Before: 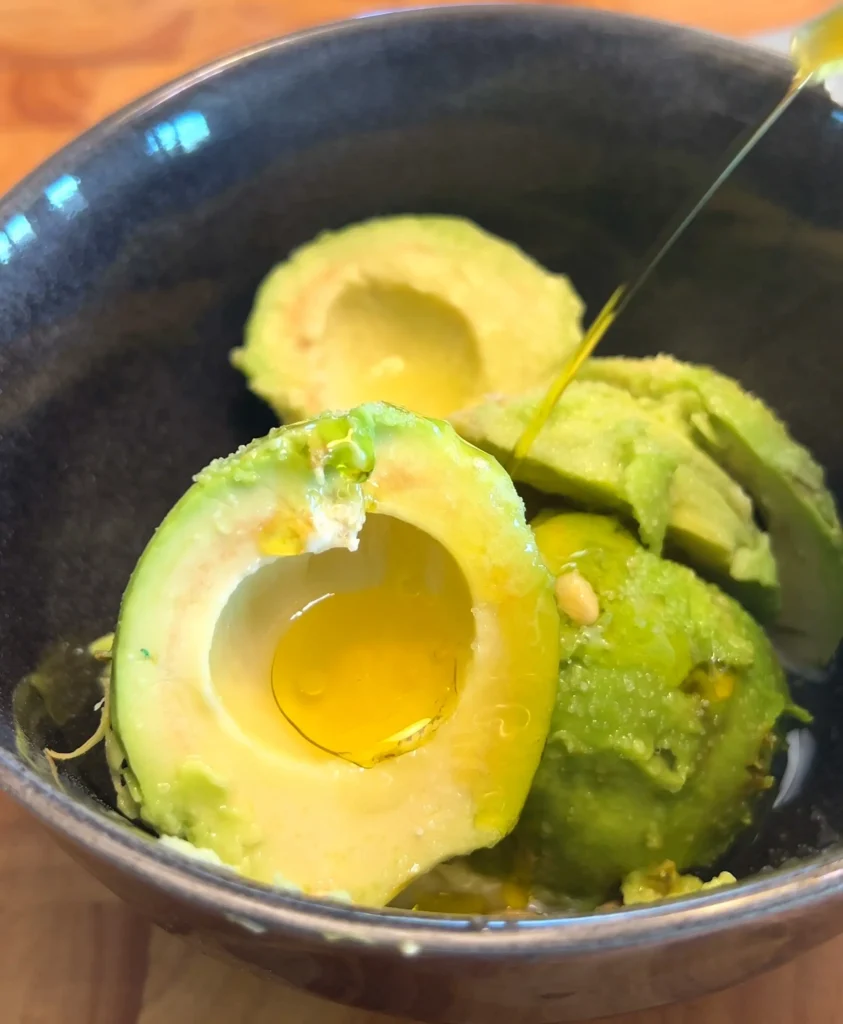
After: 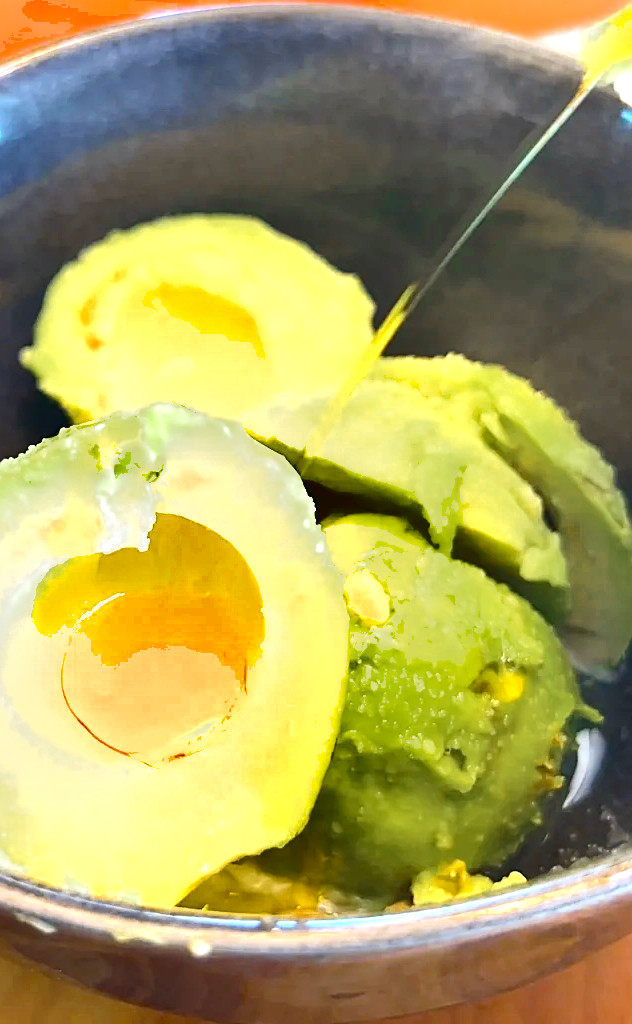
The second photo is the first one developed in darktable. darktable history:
color zones: curves: ch0 [(0.11, 0.396) (0.195, 0.36) (0.25, 0.5) (0.303, 0.412) (0.357, 0.544) (0.75, 0.5) (0.967, 0.328)]; ch1 [(0, 0.468) (0.112, 0.512) (0.202, 0.6) (0.25, 0.5) (0.307, 0.352) (0.357, 0.544) (0.75, 0.5) (0.963, 0.524)]
sharpen: on, module defaults
shadows and highlights: white point adjustment 1.07, soften with gaussian
crop and rotate: left 24.931%
tone equalizer: edges refinement/feathering 500, mask exposure compensation -1.25 EV, preserve details no
tone curve: curves: ch0 [(0, 0.011) (0.139, 0.106) (0.295, 0.271) (0.499, 0.523) (0.739, 0.782) (0.857, 0.879) (1, 0.967)]; ch1 [(0, 0) (0.272, 0.249) (0.388, 0.385) (0.469, 0.456) (0.495, 0.497) (0.524, 0.518) (0.602, 0.623) (0.725, 0.779) (1, 1)]; ch2 [(0, 0) (0.125, 0.089) (0.353, 0.329) (0.443, 0.408) (0.502, 0.499) (0.548, 0.549) (0.608, 0.635) (1, 1)], color space Lab, independent channels, preserve colors none
exposure: black level correction 0, exposure 1.389 EV, compensate highlight preservation false
